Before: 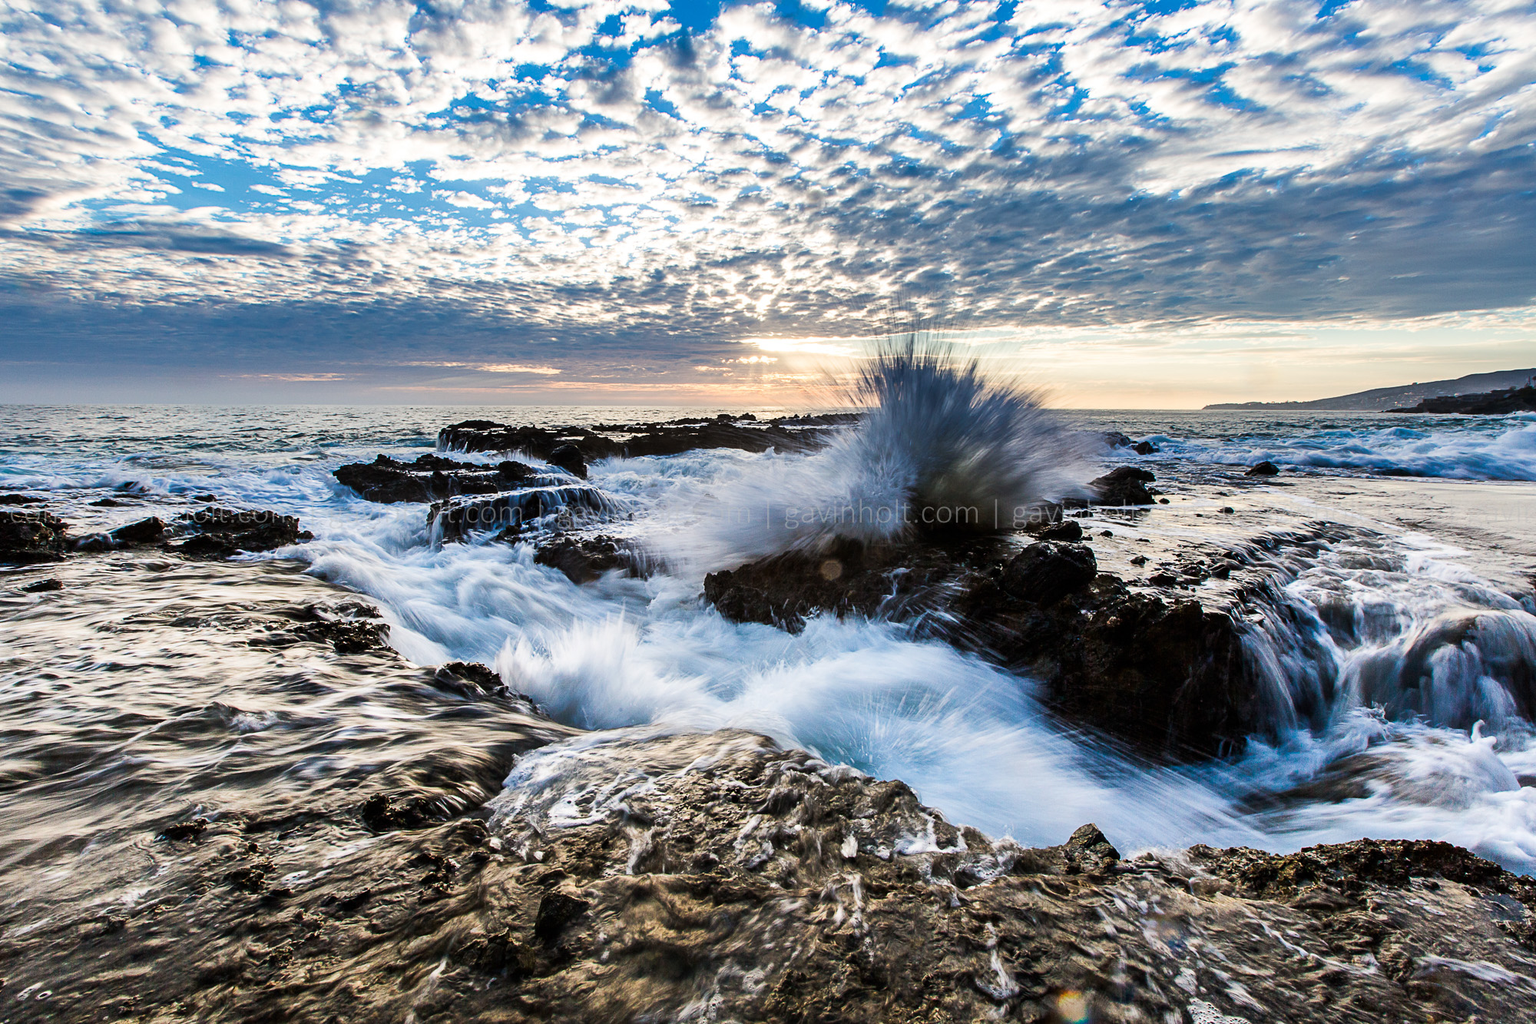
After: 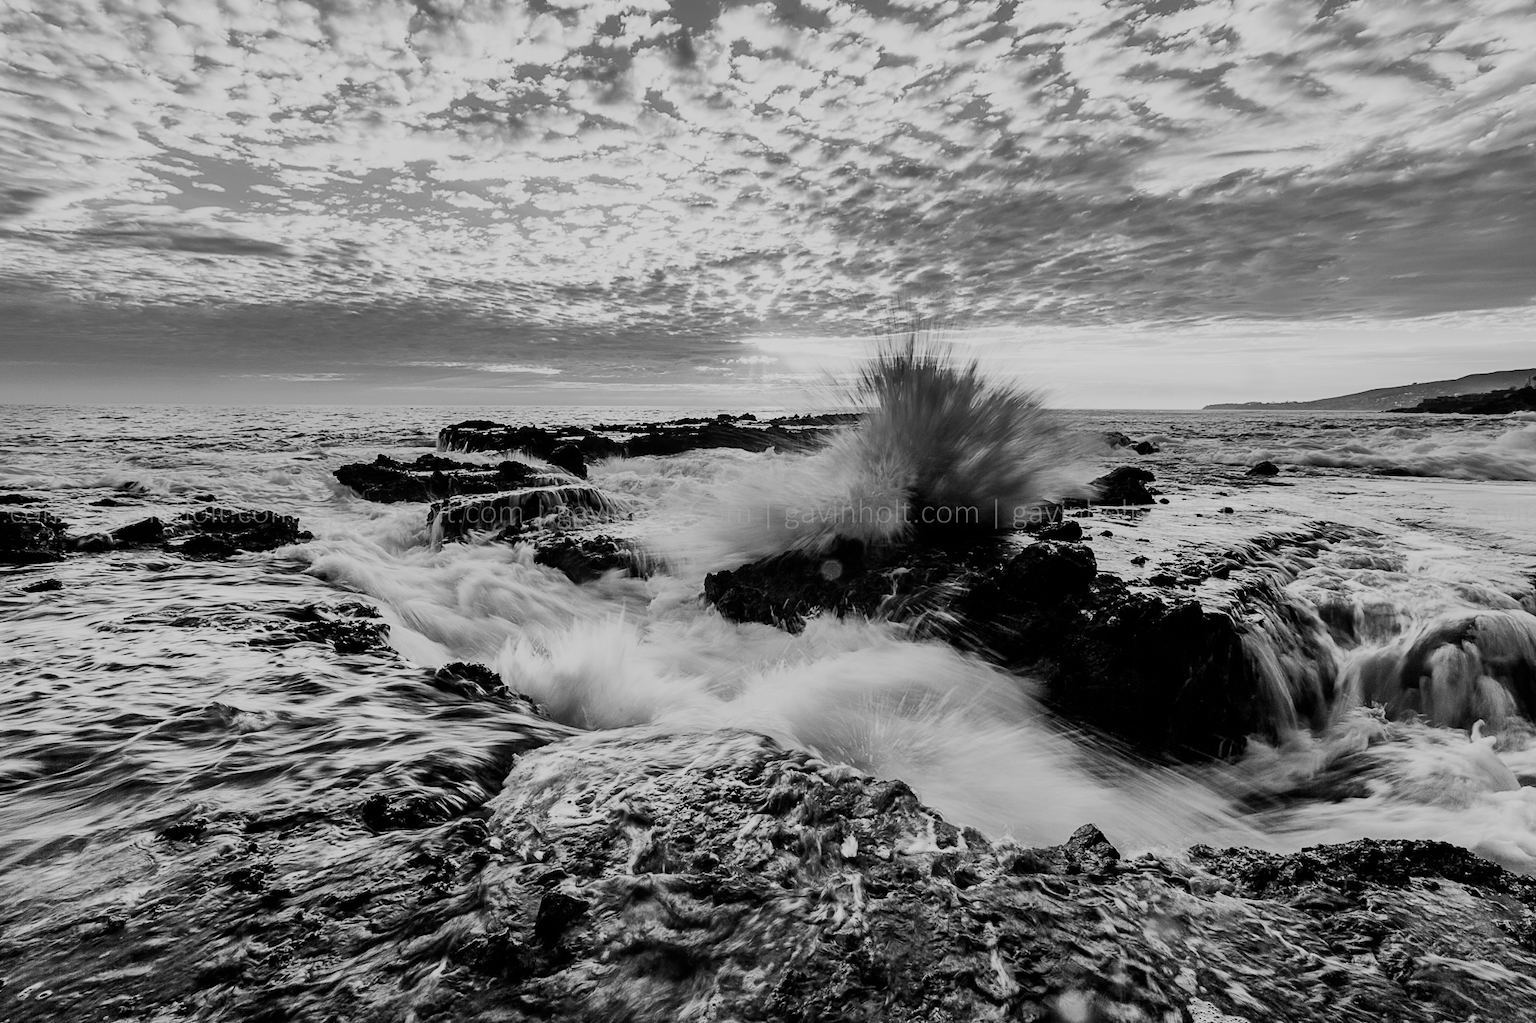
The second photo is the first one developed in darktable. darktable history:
monochrome: a -6.99, b 35.61, size 1.4
exposure: exposure -0.041 EV, compensate highlight preservation false
filmic rgb: black relative exposure -7.65 EV, white relative exposure 4.56 EV, hardness 3.61, color science v6 (2022)
